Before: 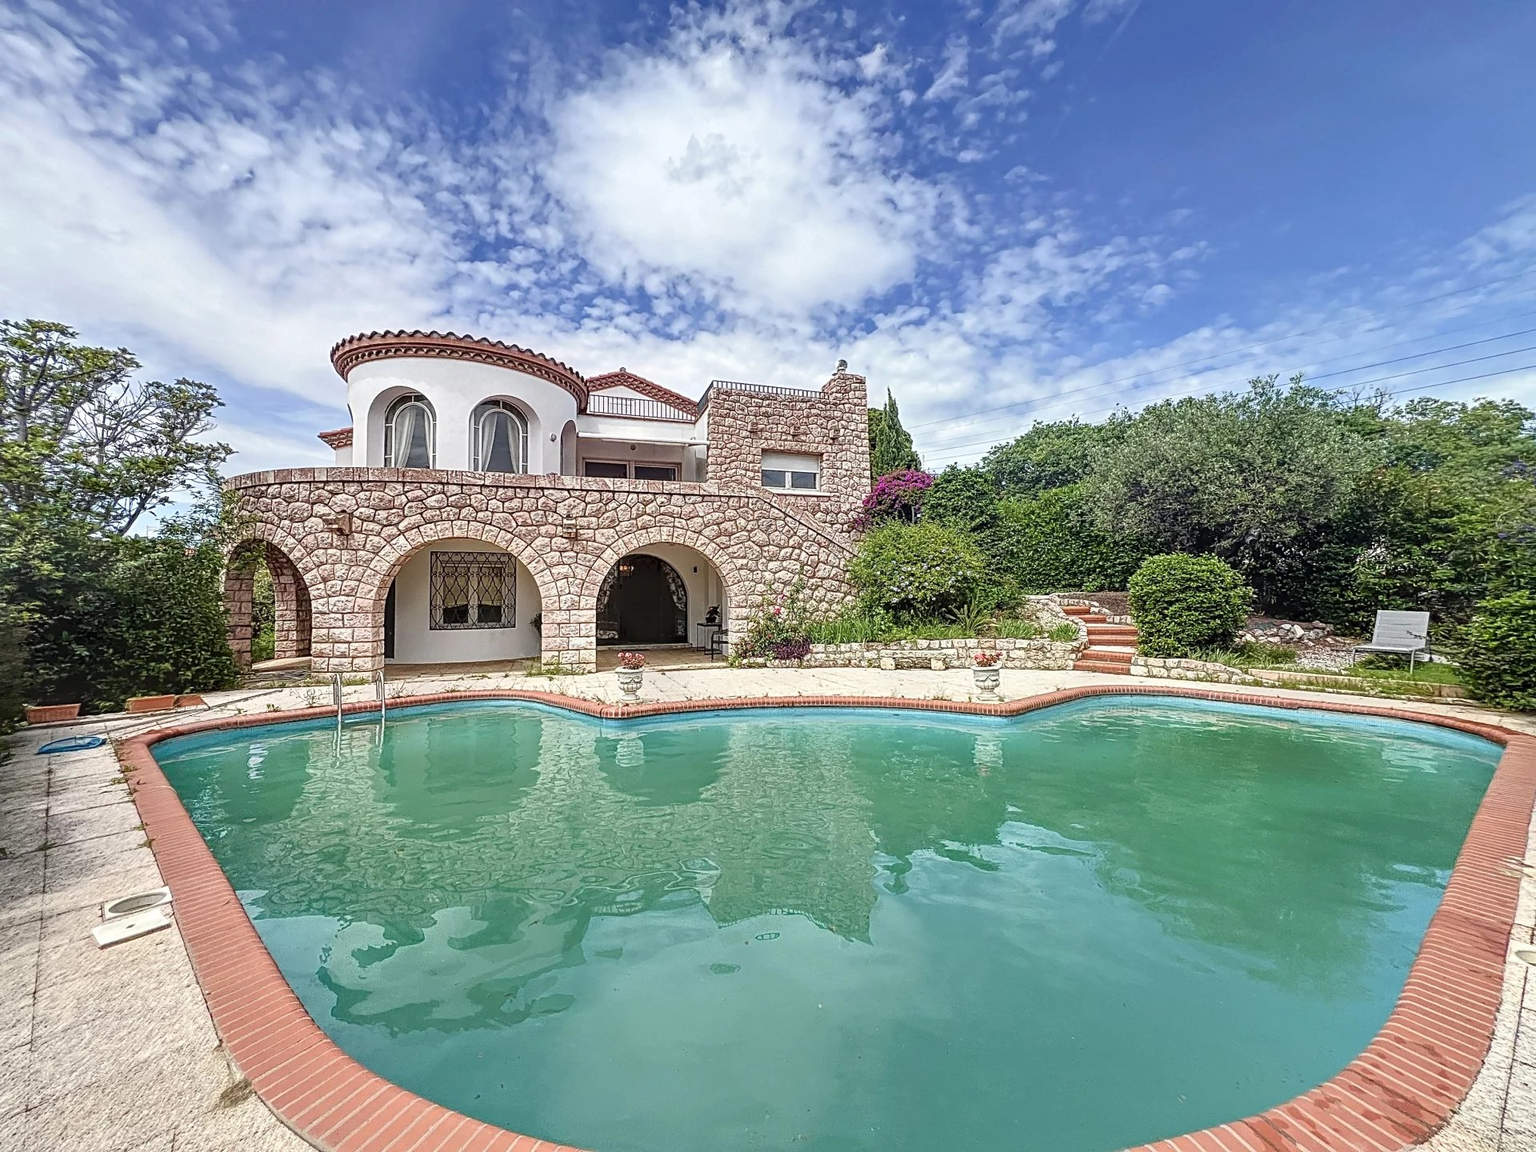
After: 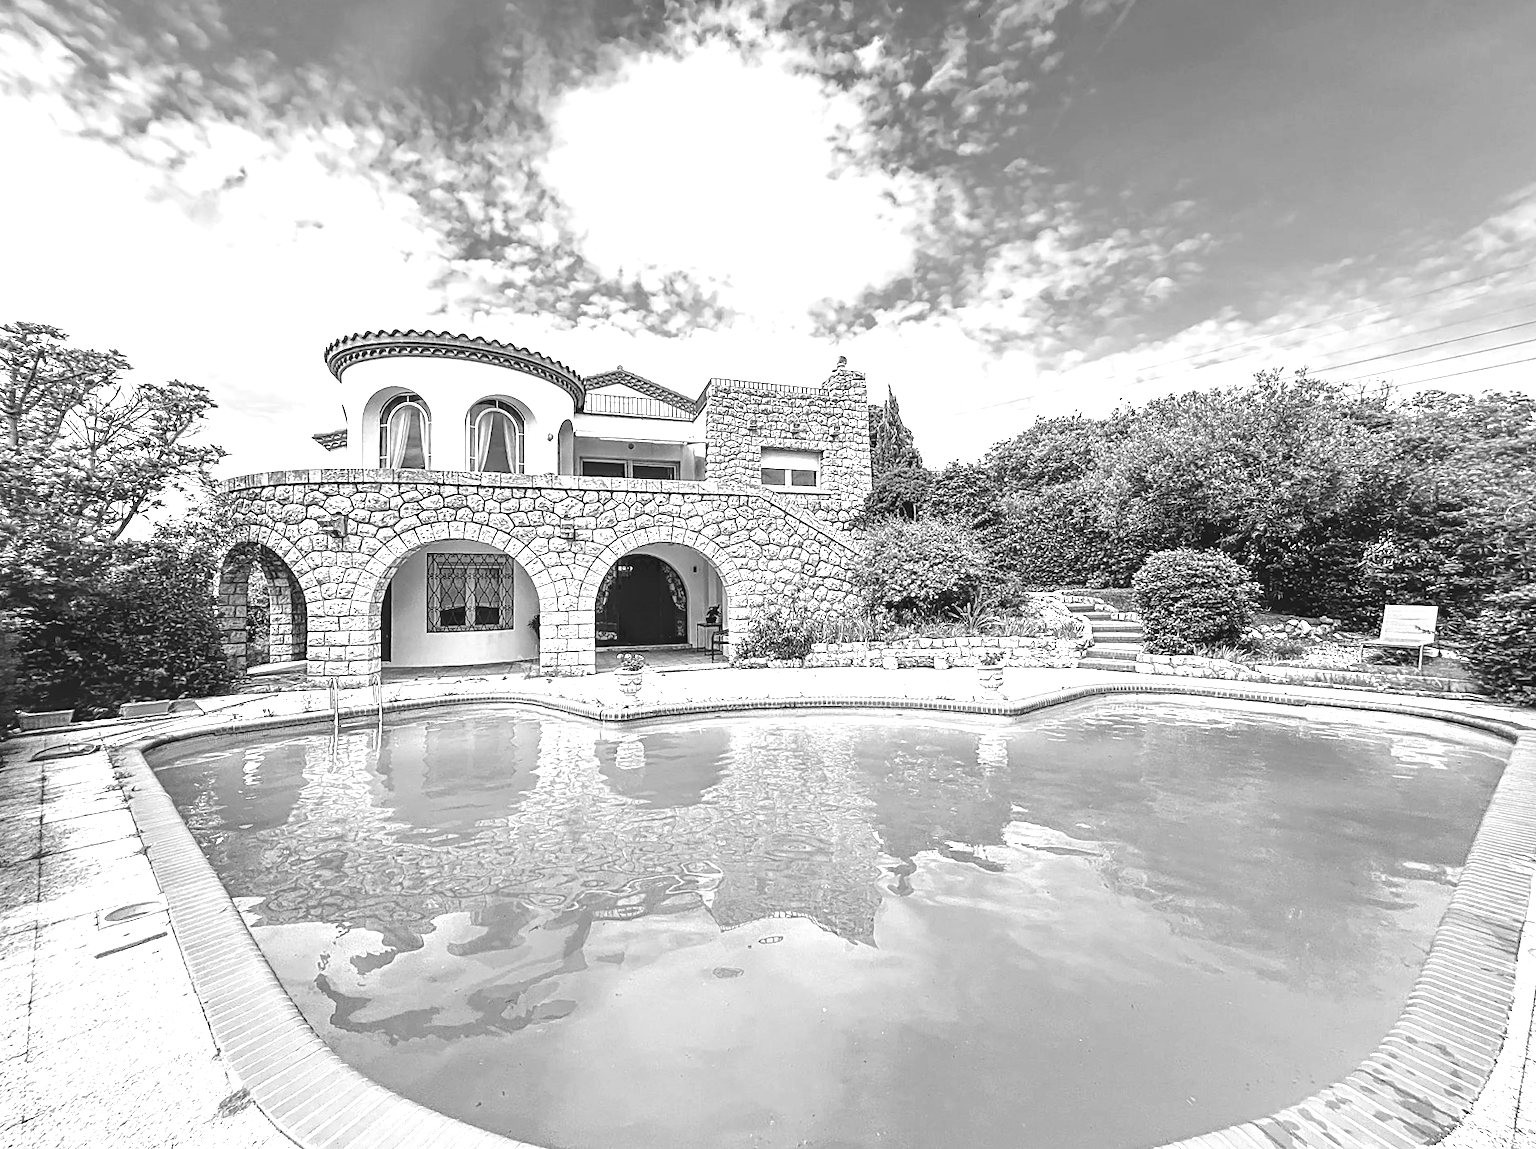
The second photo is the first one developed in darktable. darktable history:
exposure: exposure 1 EV, compensate highlight preservation false
rotate and perspective: rotation -0.45°, automatic cropping original format, crop left 0.008, crop right 0.992, crop top 0.012, crop bottom 0.988
monochrome: a 30.25, b 92.03
color balance: lift [1.016, 0.983, 1, 1.017], gamma [0.958, 1, 1, 1], gain [0.981, 1.007, 0.993, 1.002], input saturation 118.26%, contrast 13.43%, contrast fulcrum 21.62%, output saturation 82.76%
